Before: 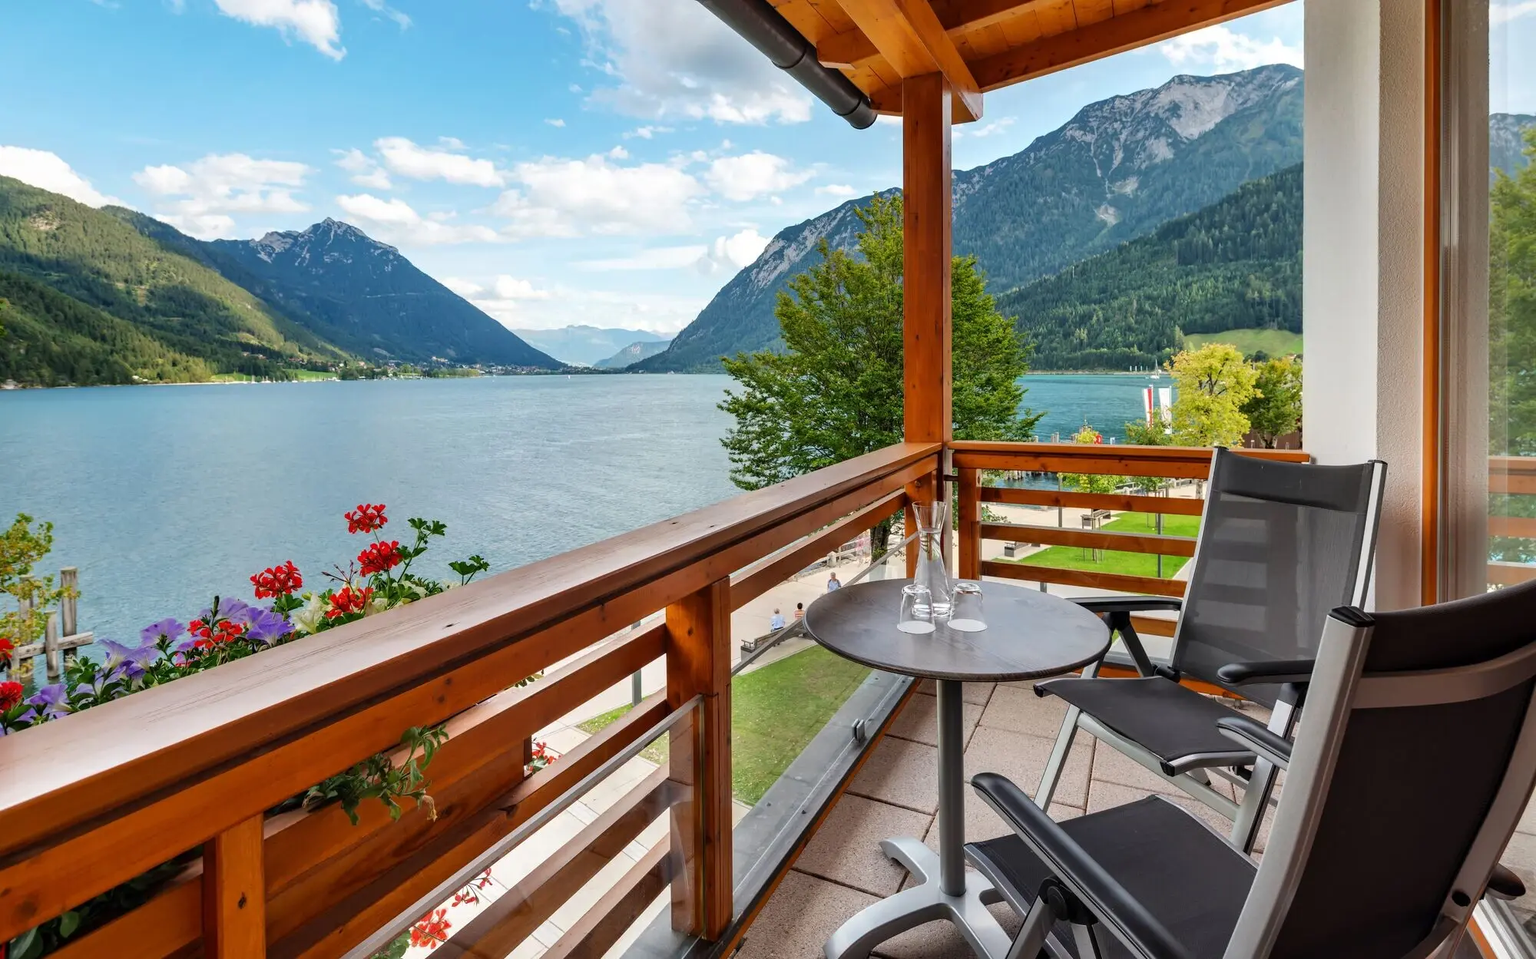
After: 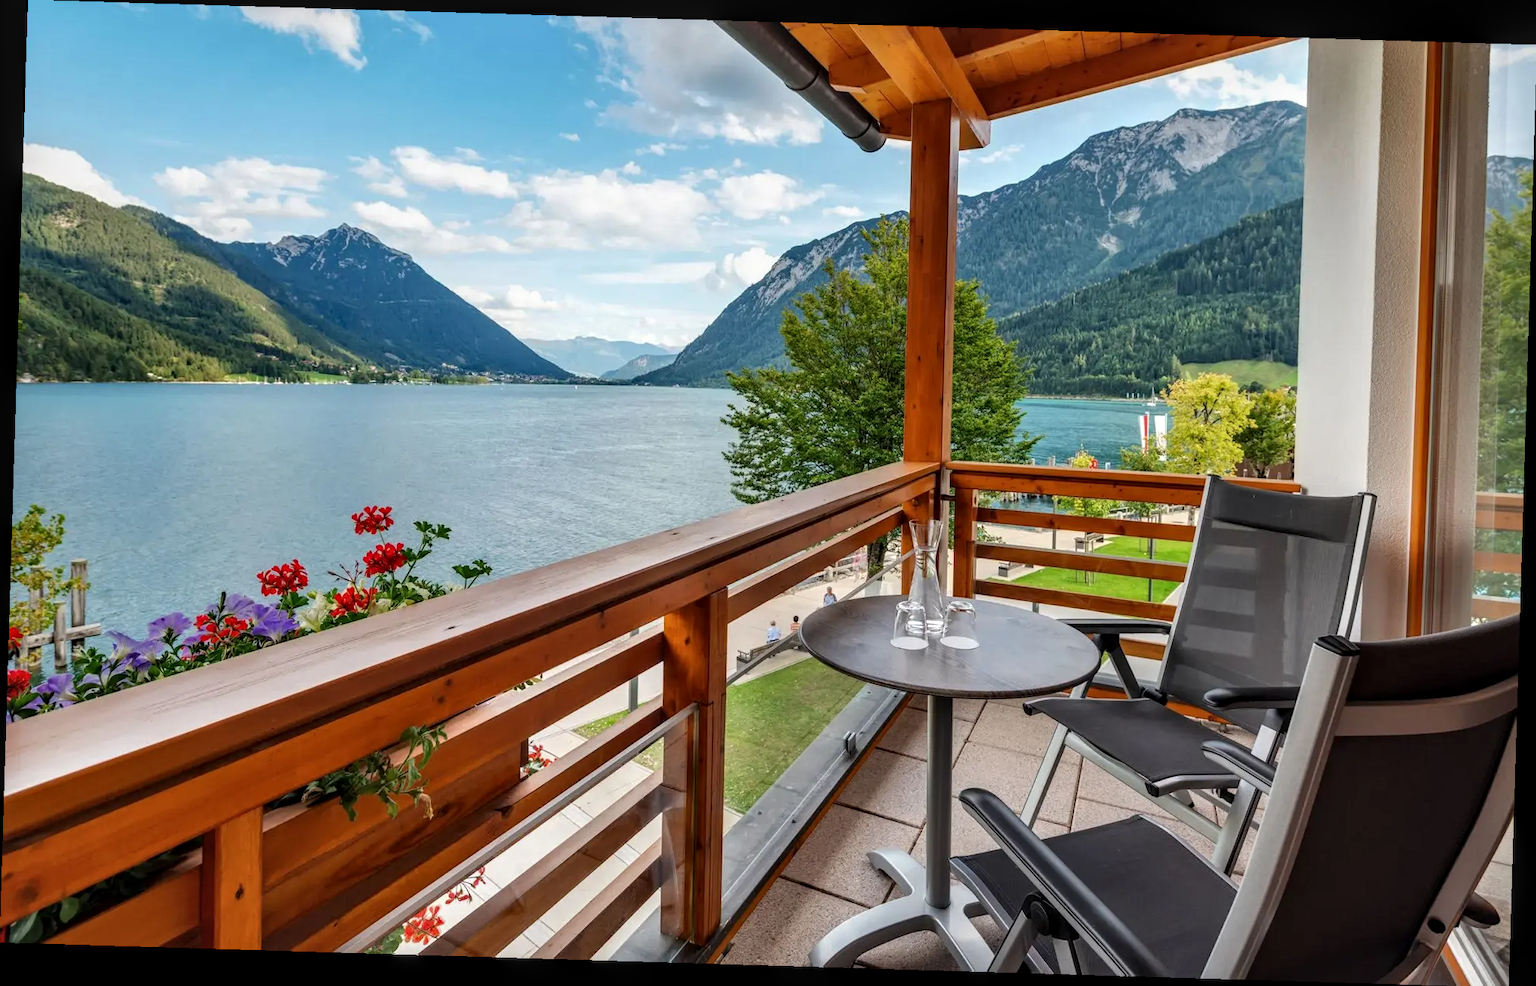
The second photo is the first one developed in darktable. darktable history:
rotate and perspective: rotation 1.72°, automatic cropping off
local contrast: on, module defaults
